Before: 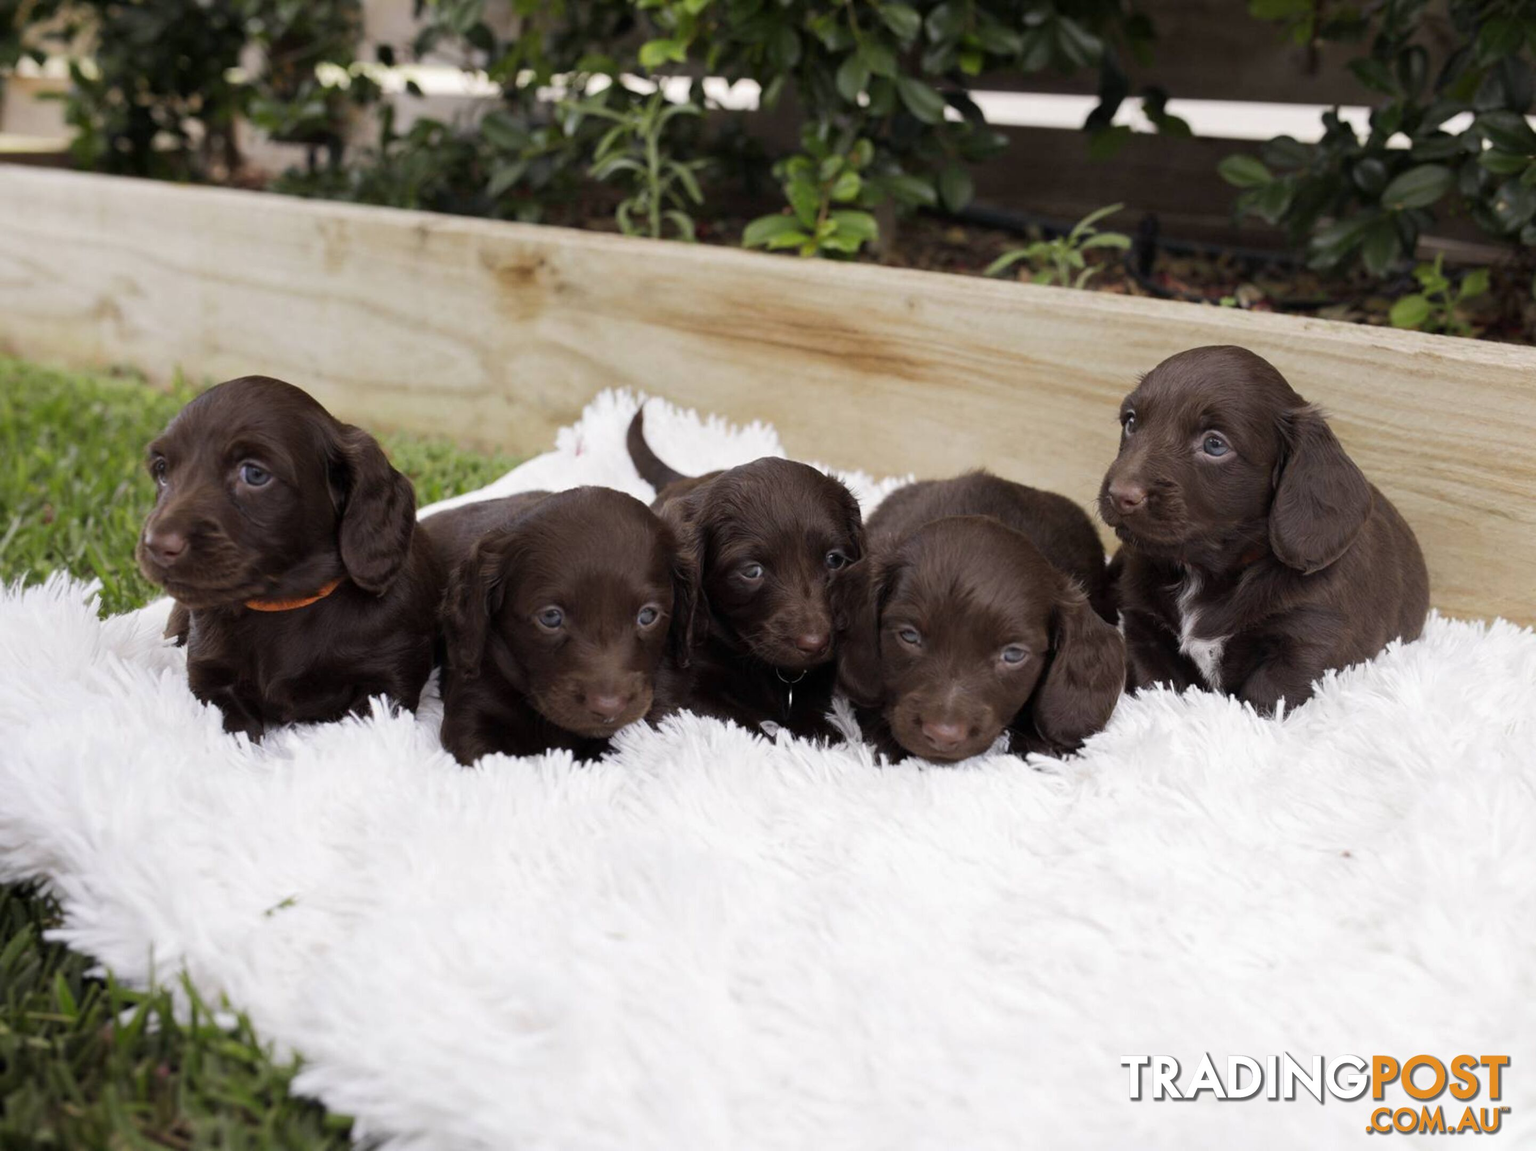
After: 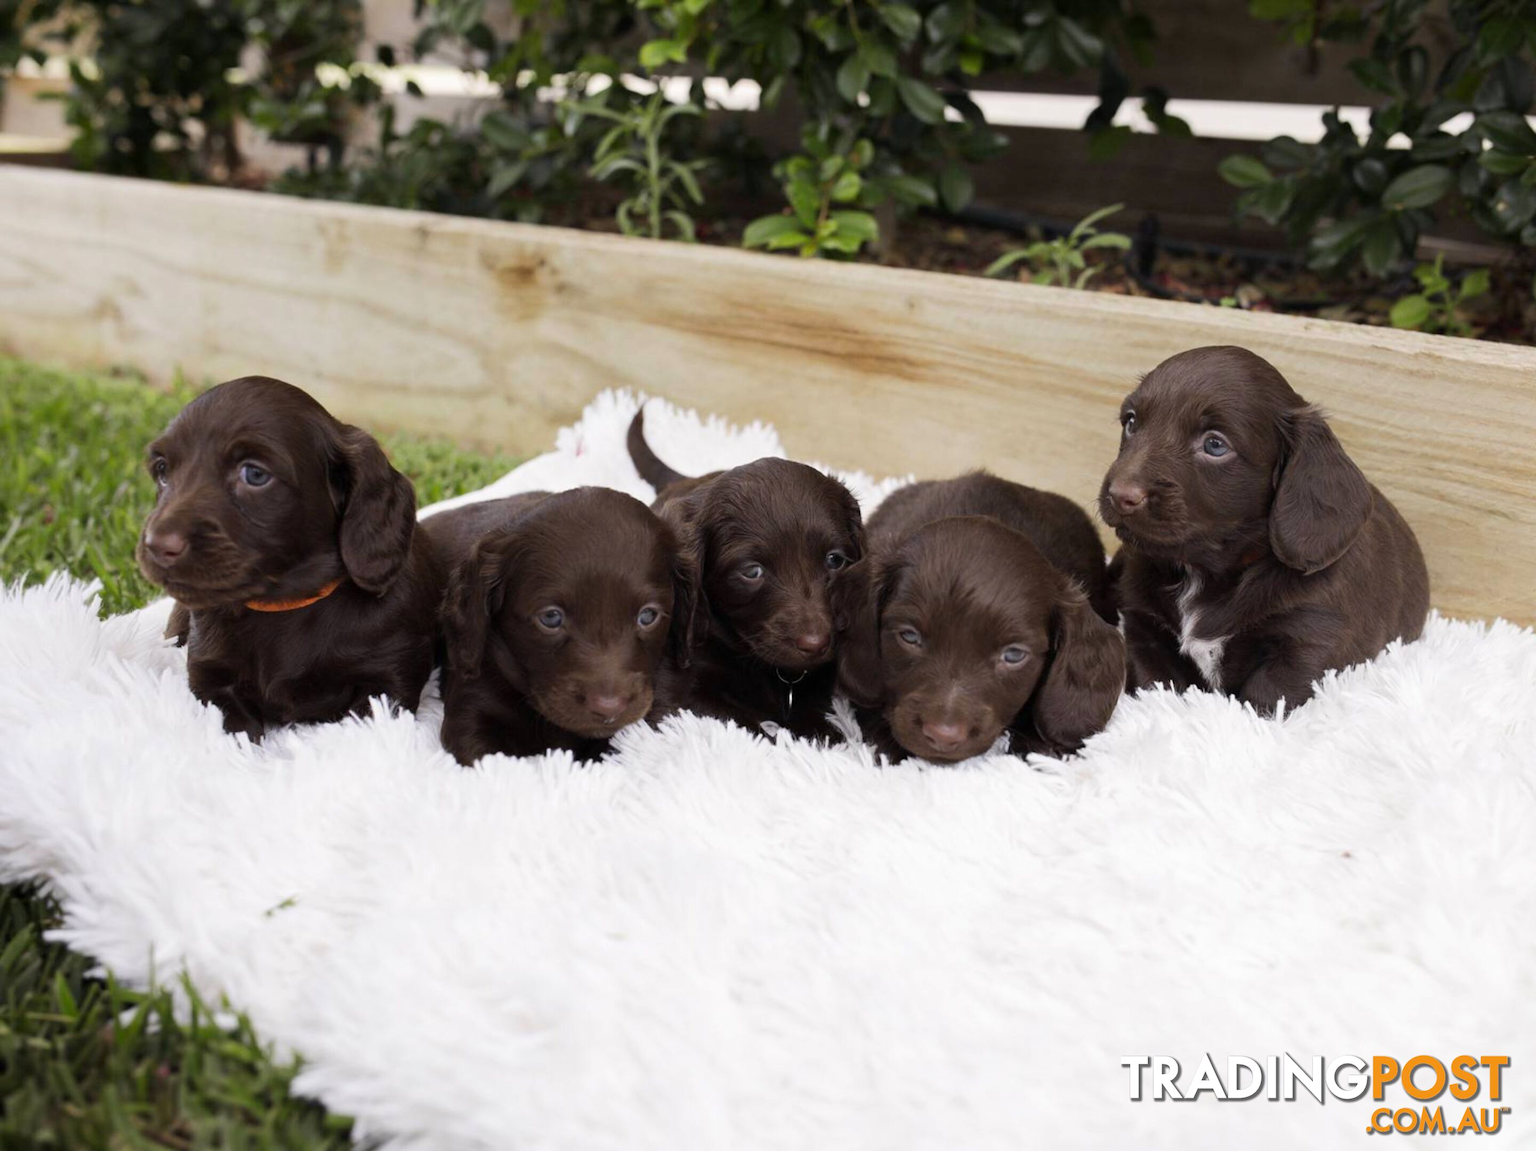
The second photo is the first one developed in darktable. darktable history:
contrast brightness saturation: contrast 0.1, brightness 0.029, saturation 0.092
